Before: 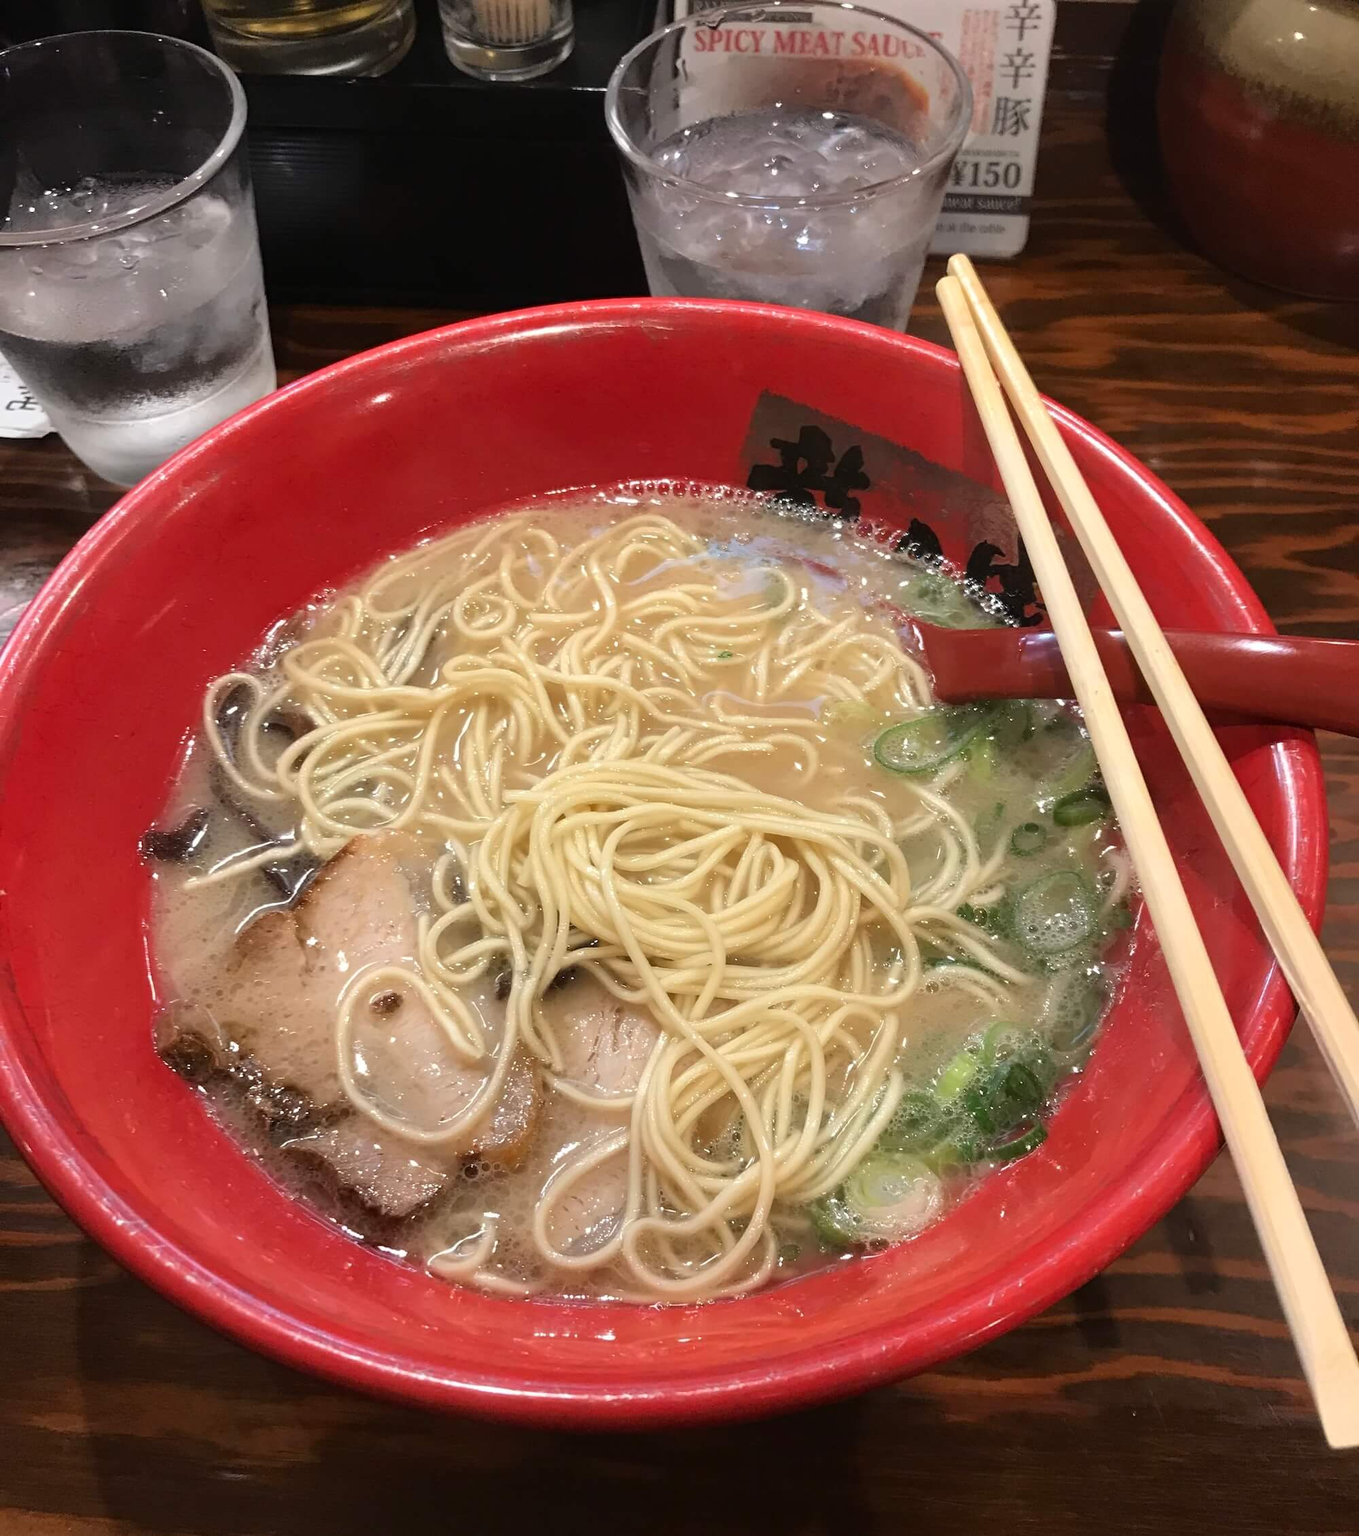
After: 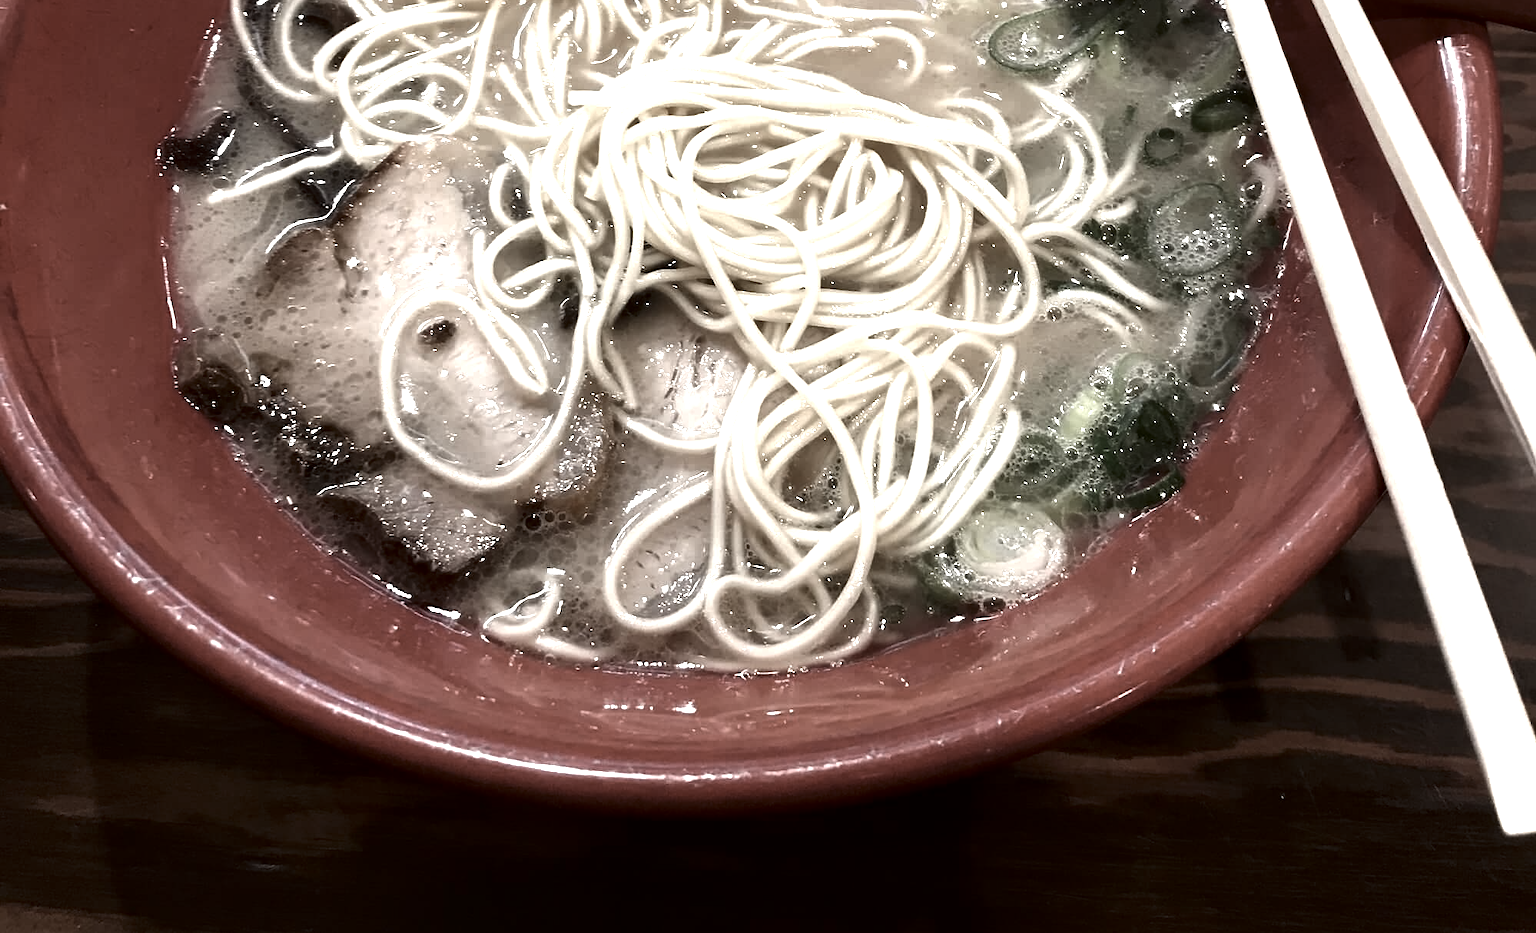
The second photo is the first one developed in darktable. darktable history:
exposure: black level correction 0, exposure 0.9 EV, compensate highlight preservation false
contrast brightness saturation: brightness -0.52
color zones: curves: ch1 [(0, 0.153) (0.143, 0.15) (0.286, 0.151) (0.429, 0.152) (0.571, 0.152) (0.714, 0.151) (0.857, 0.151) (1, 0.153)]
crop and rotate: top 46.237%
local contrast: mode bilateral grid, contrast 20, coarseness 50, detail 120%, midtone range 0.2
